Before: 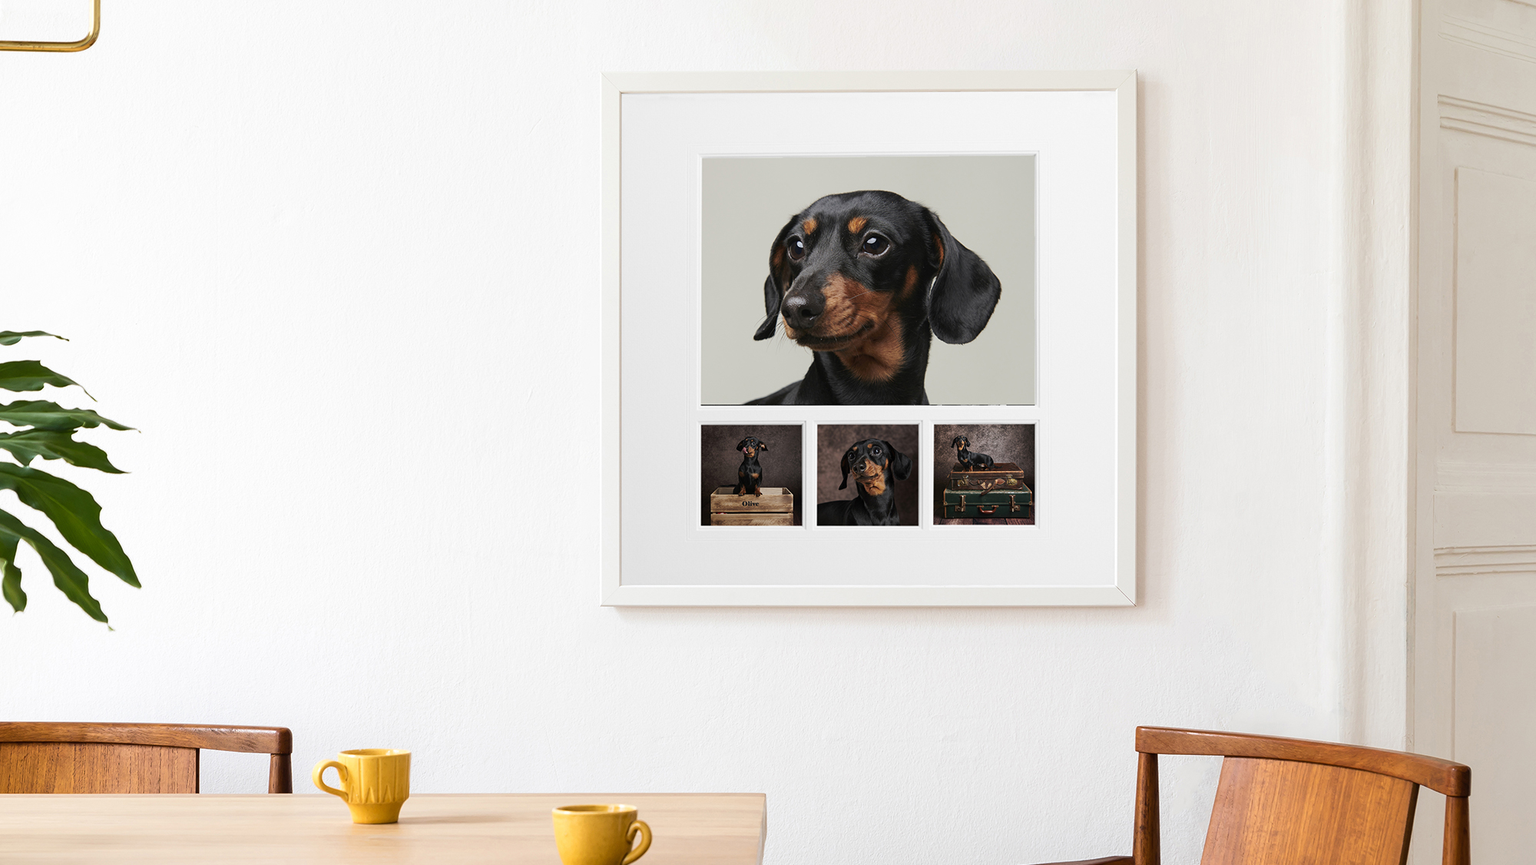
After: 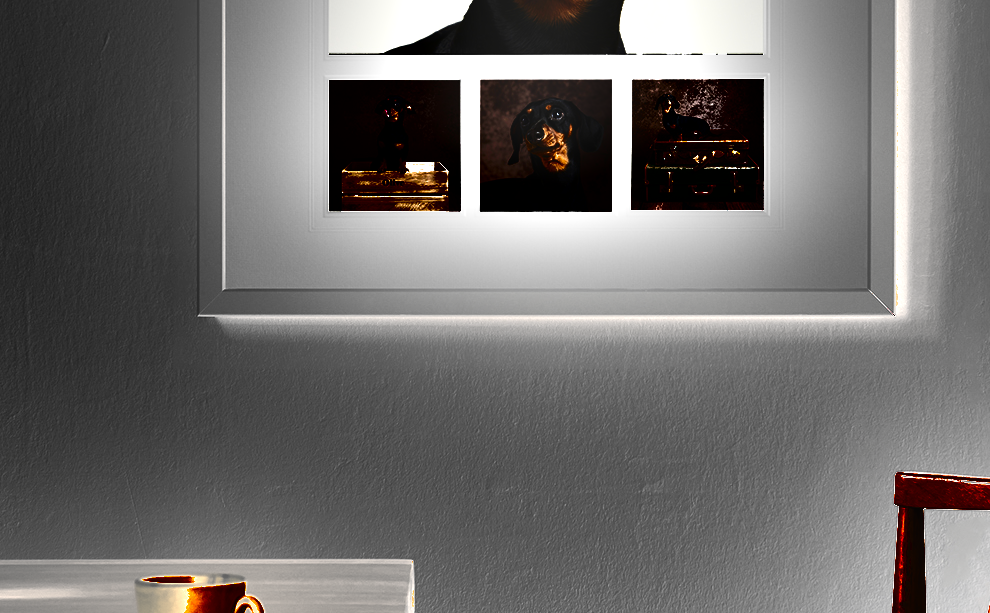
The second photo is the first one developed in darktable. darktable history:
shadows and highlights: radius 107.92, shadows 40.57, highlights -72.73, low approximation 0.01, soften with gaussian
crop: left 29.228%, top 42.014%, right 21.259%, bottom 3.493%
exposure: black level correction -0.023, exposure 1.397 EV, compensate highlight preservation false
local contrast: mode bilateral grid, contrast 25, coarseness 60, detail 151%, midtone range 0.2
